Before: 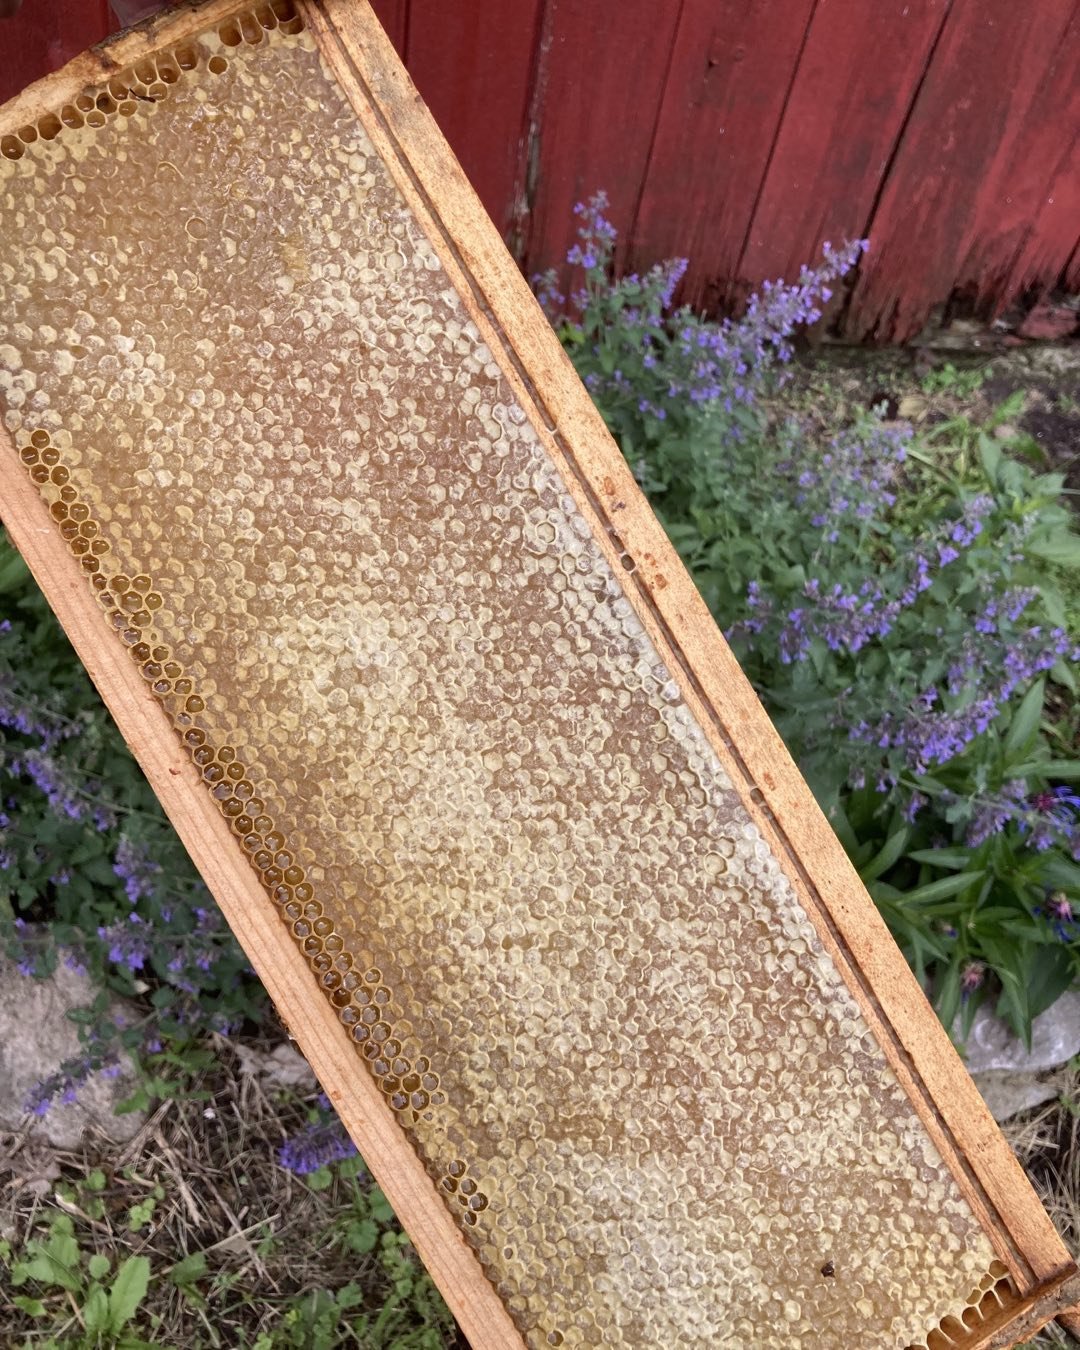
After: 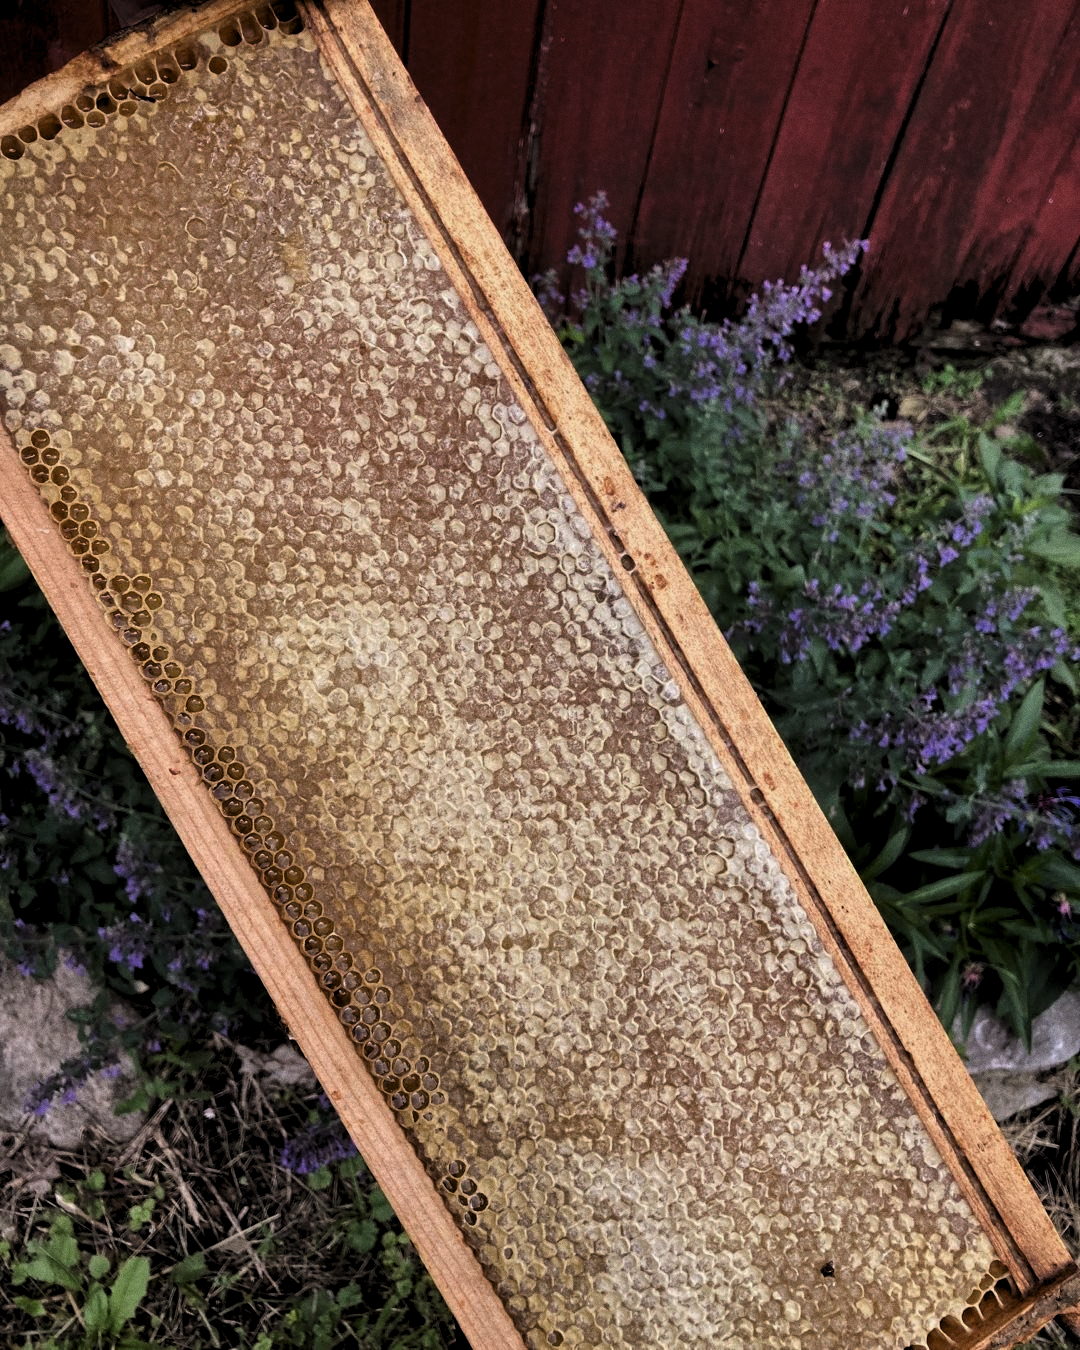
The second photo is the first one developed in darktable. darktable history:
grain: coarseness 0.09 ISO
exposure: exposure -0.462 EV, compensate highlight preservation false
tone equalizer: -8 EV -0.417 EV, -7 EV -0.389 EV, -6 EV -0.333 EV, -5 EV -0.222 EV, -3 EV 0.222 EV, -2 EV 0.333 EV, -1 EV 0.389 EV, +0 EV 0.417 EV, edges refinement/feathering 500, mask exposure compensation -1.25 EV, preserve details no
levels: levels [0.116, 0.574, 1]
